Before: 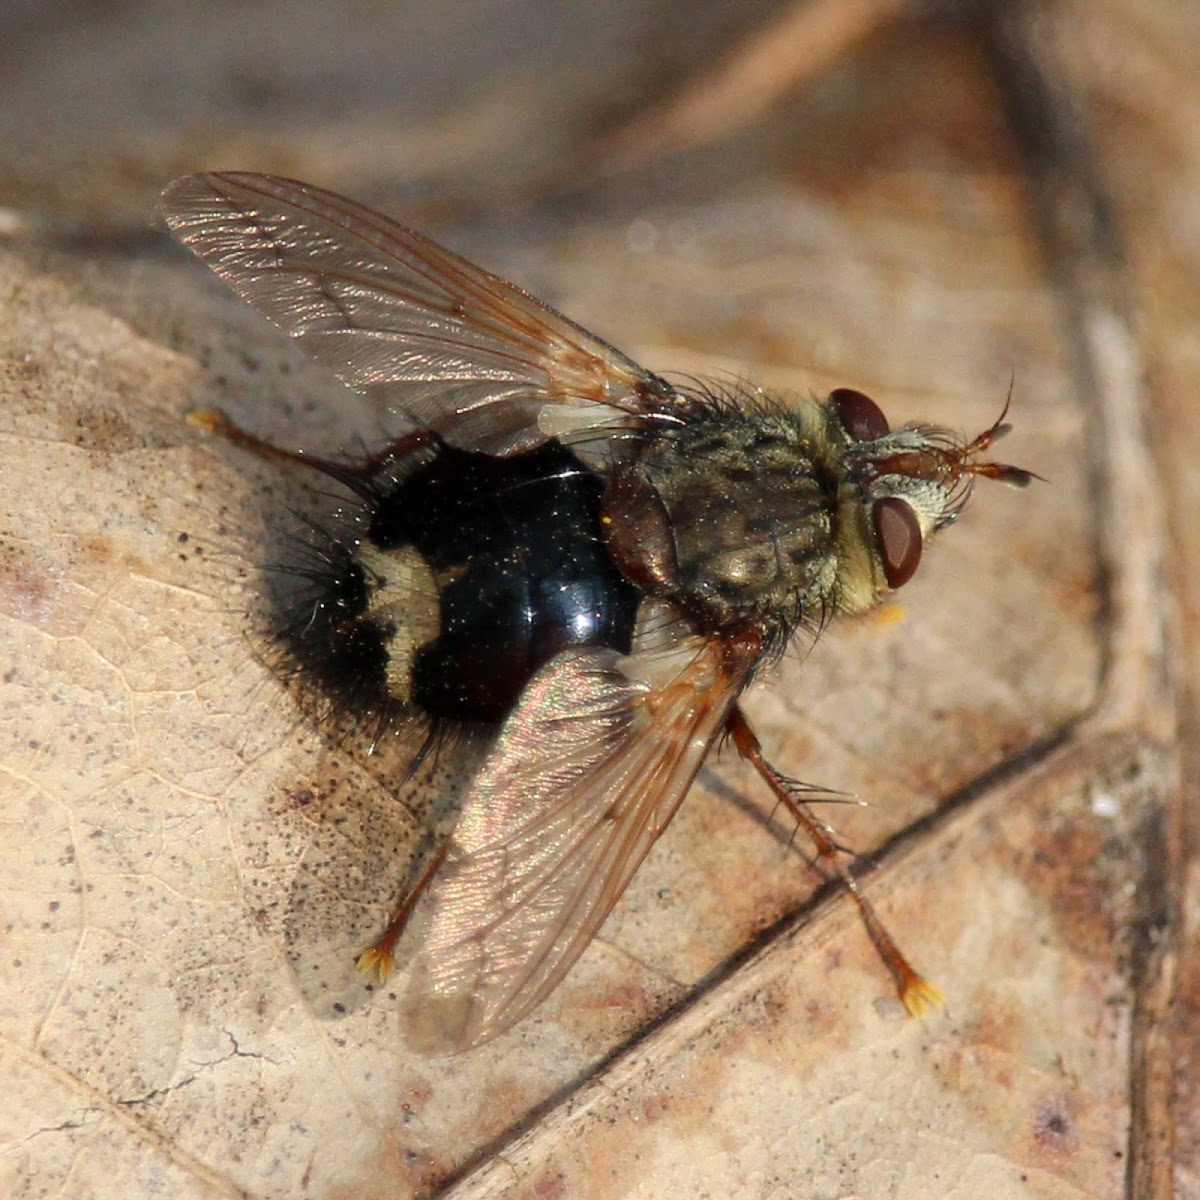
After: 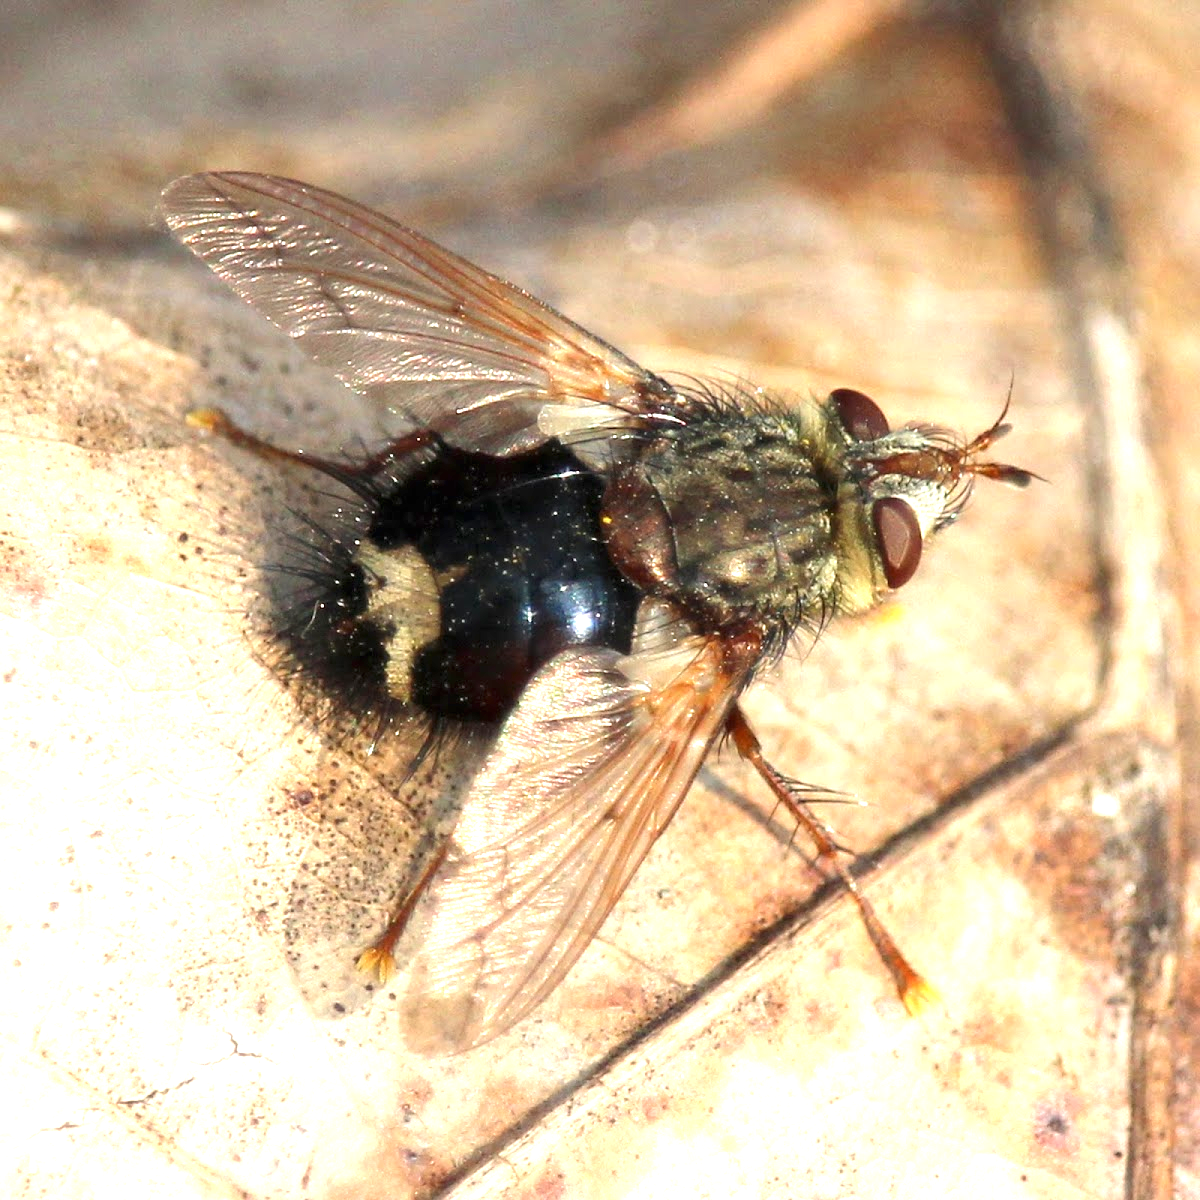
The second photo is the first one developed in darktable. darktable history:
exposure: black level correction 0, exposure 1.296 EV, compensate exposure bias true, compensate highlight preservation false
